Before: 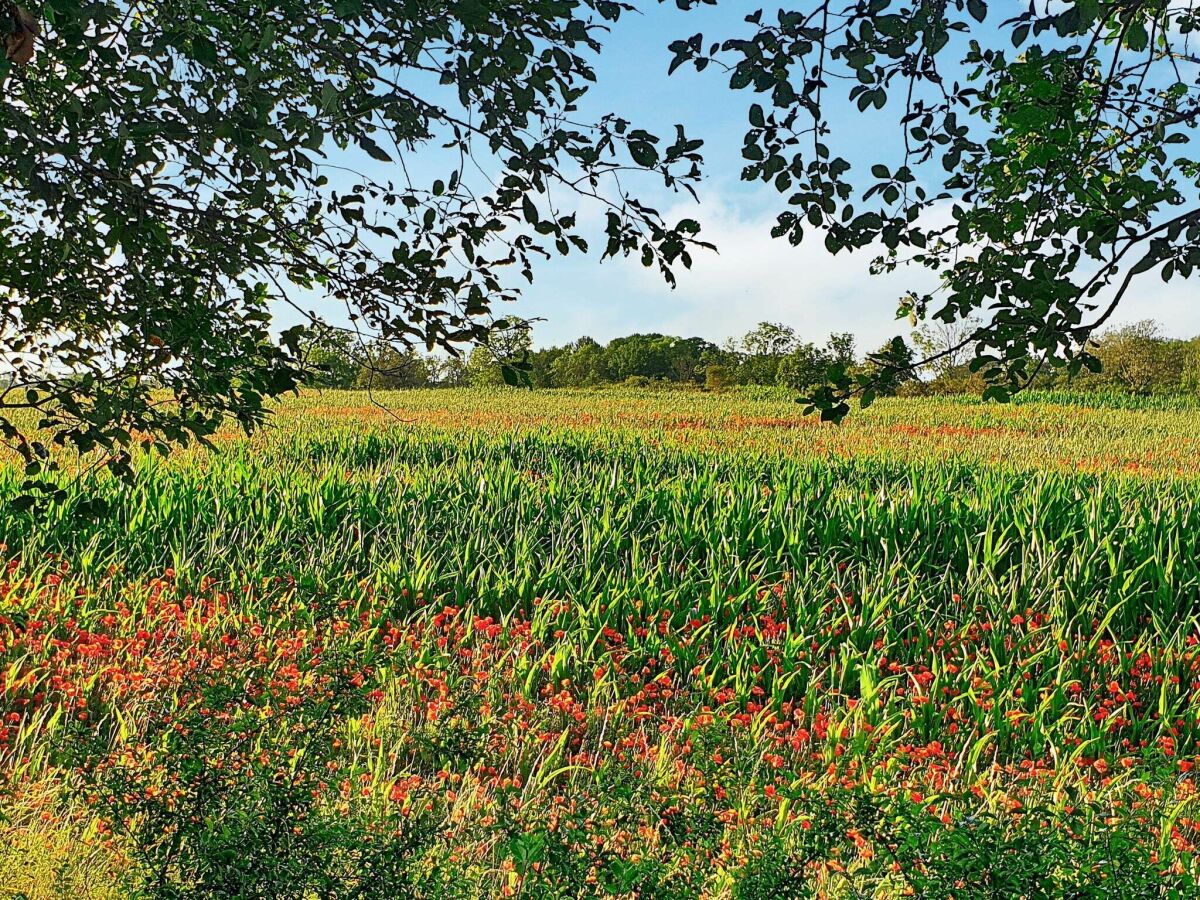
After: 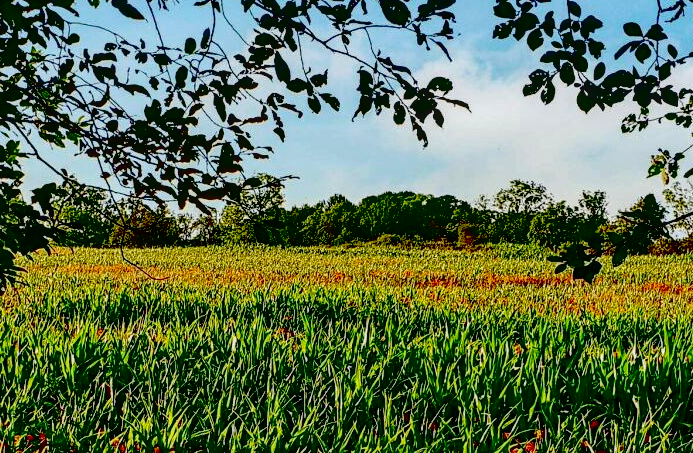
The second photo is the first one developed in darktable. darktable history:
local contrast: detail 130%
crop: left 20.749%, top 15.881%, right 21.436%, bottom 33.745%
exposure: black level correction 0.1, exposure -0.095 EV, compensate exposure bias true, compensate highlight preservation false
shadows and highlights: radius 331.72, shadows 54.38, highlights -98.46, compress 94.24%, soften with gaussian
color zones: curves: ch0 [(0, 0.5) (0.143, 0.5) (0.286, 0.5) (0.429, 0.504) (0.571, 0.5) (0.714, 0.509) (0.857, 0.5) (1, 0.5)]; ch1 [(0, 0.425) (0.143, 0.425) (0.286, 0.375) (0.429, 0.405) (0.571, 0.5) (0.714, 0.47) (0.857, 0.425) (1, 0.435)]; ch2 [(0, 0.5) (0.143, 0.5) (0.286, 0.5) (0.429, 0.517) (0.571, 0.5) (0.714, 0.51) (0.857, 0.5) (1, 0.5)]
contrast brightness saturation: contrast 0.041, saturation 0.165
